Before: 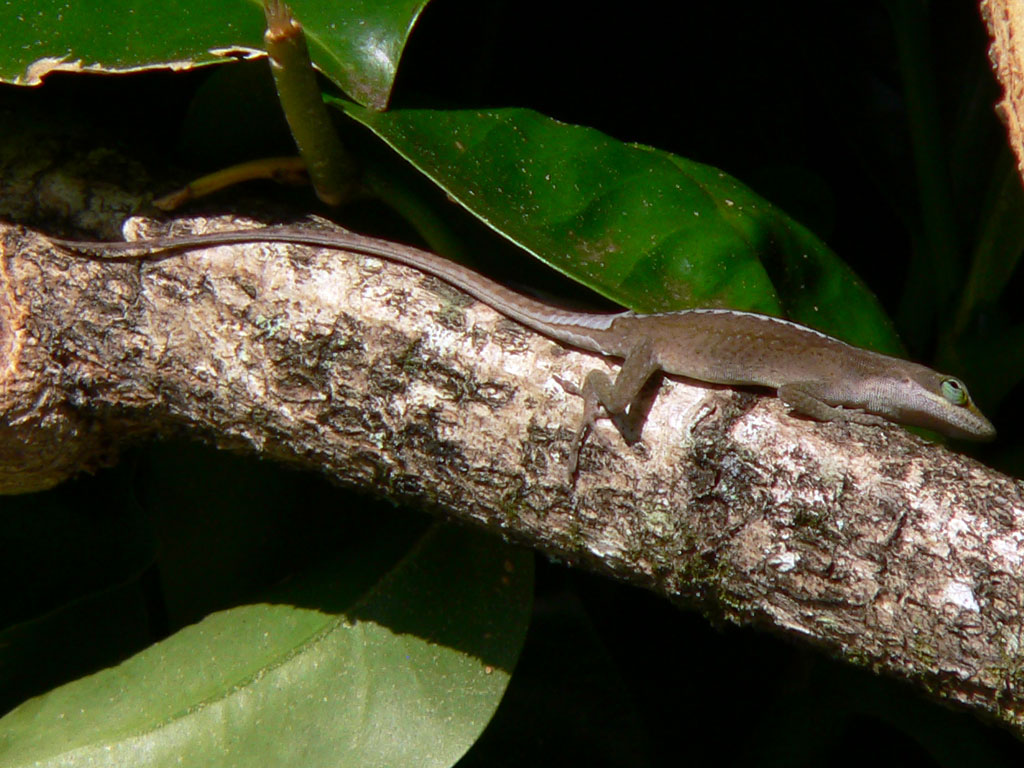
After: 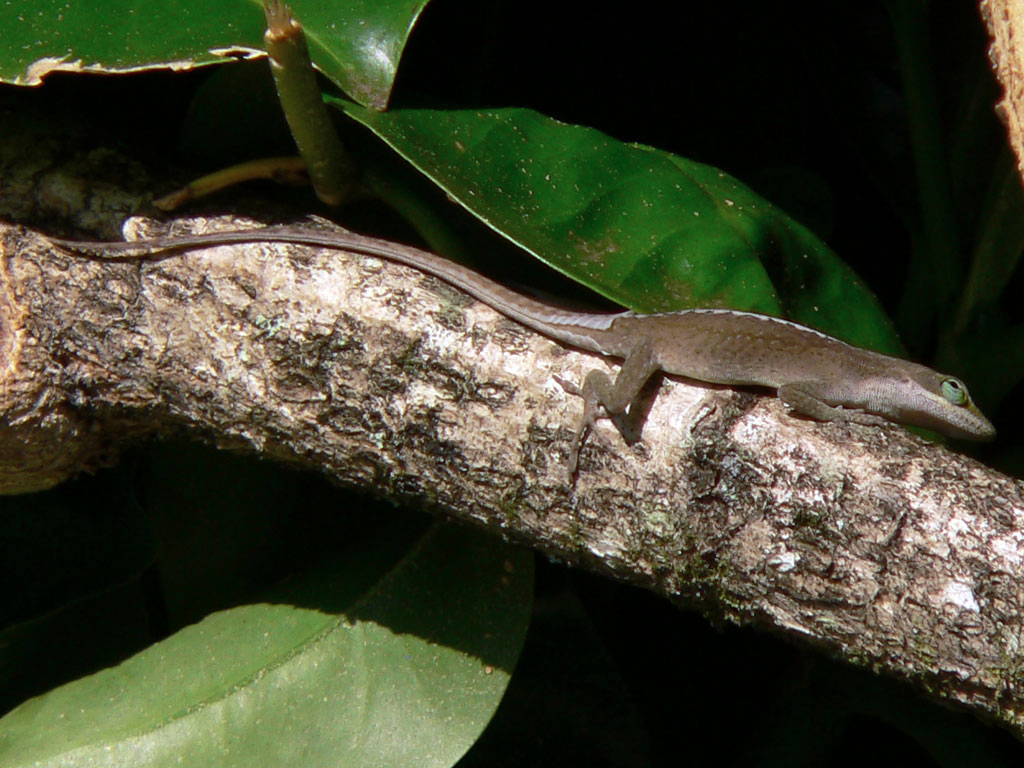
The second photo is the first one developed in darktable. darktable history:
color zones: curves: ch1 [(0.113, 0.438) (0.75, 0.5)]; ch2 [(0.12, 0.526) (0.75, 0.5)]
shadows and highlights: shadows 22.7, highlights -48.71, soften with gaussian
